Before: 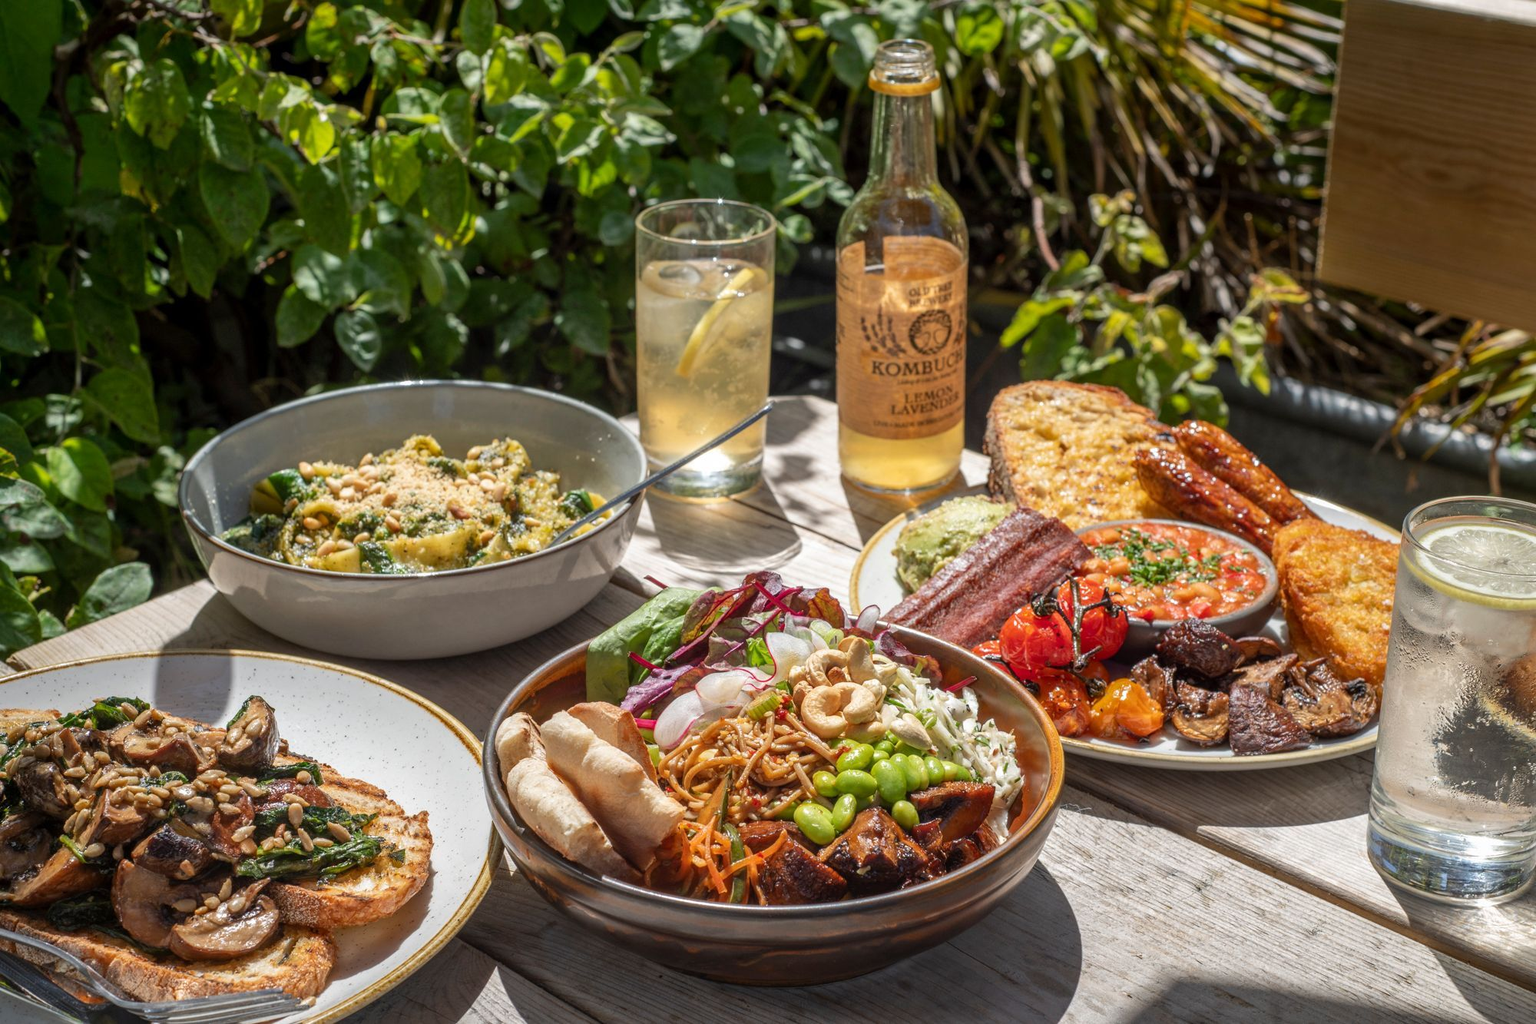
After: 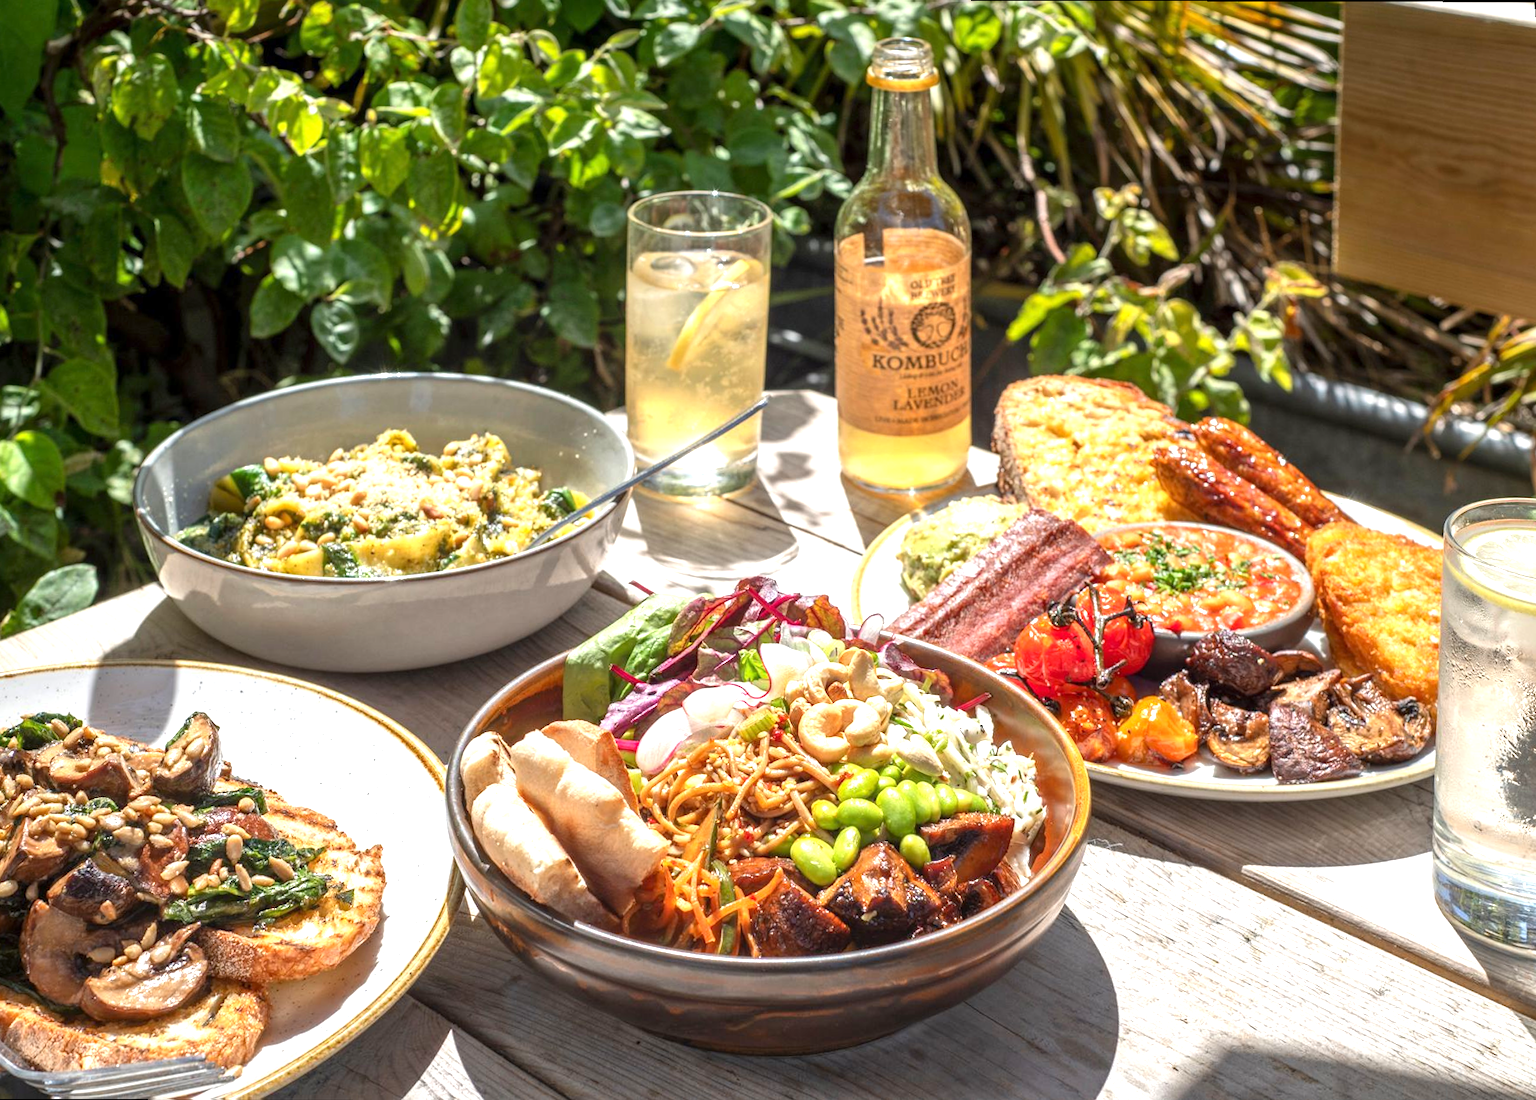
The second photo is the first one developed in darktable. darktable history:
rotate and perspective: rotation 0.215°, lens shift (vertical) -0.139, crop left 0.069, crop right 0.939, crop top 0.002, crop bottom 0.996
exposure: exposure 1 EV, compensate highlight preservation false
